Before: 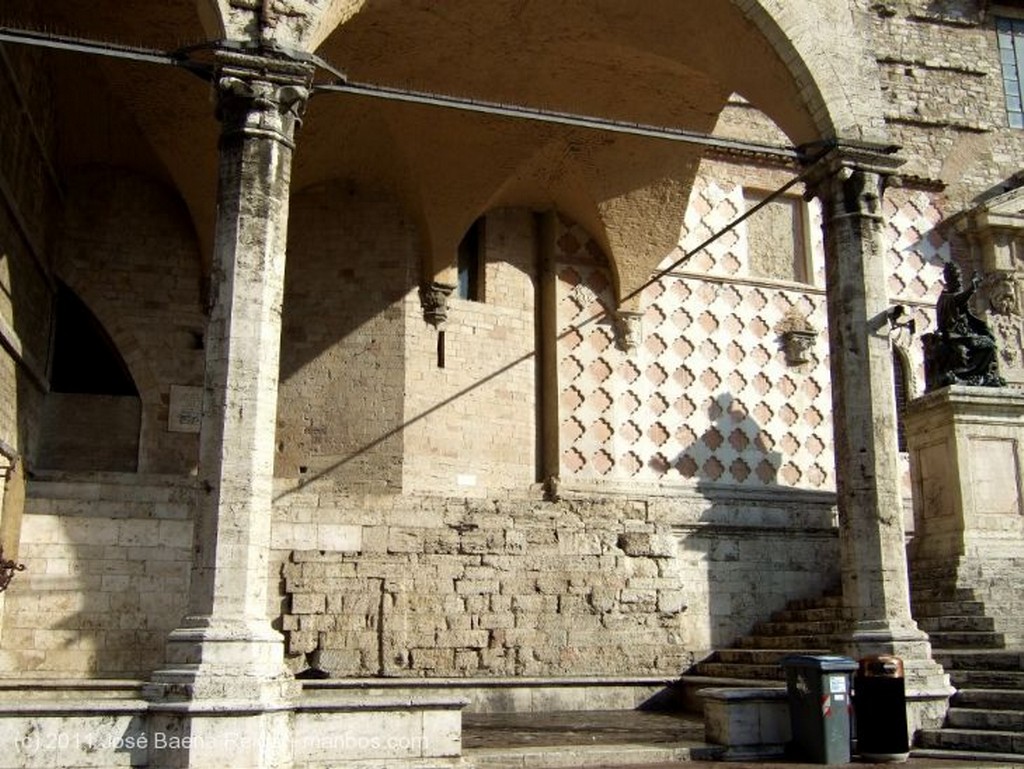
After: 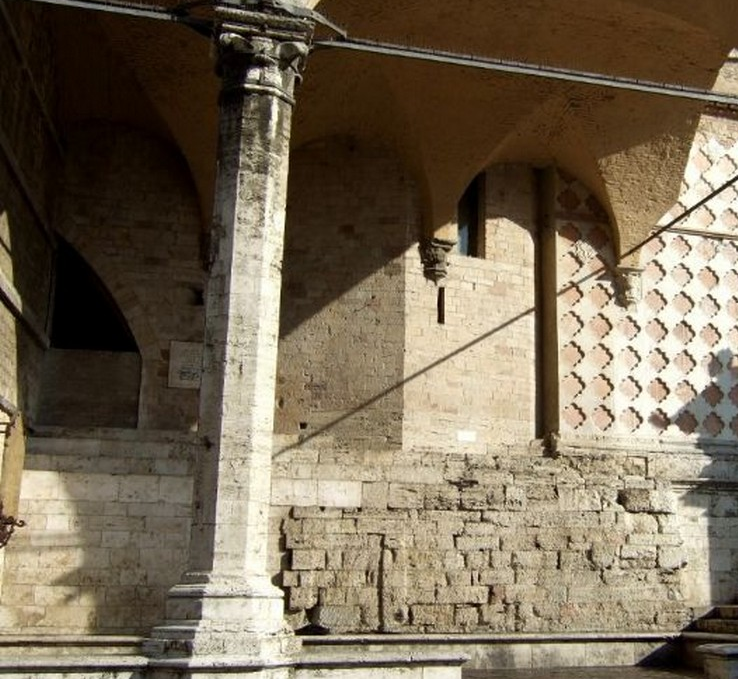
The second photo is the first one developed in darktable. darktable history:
crop: top 5.803%, right 27.864%, bottom 5.797%
shadows and highlights: shadows 4.81, highlights color adjustment 0.753%, soften with gaussian
